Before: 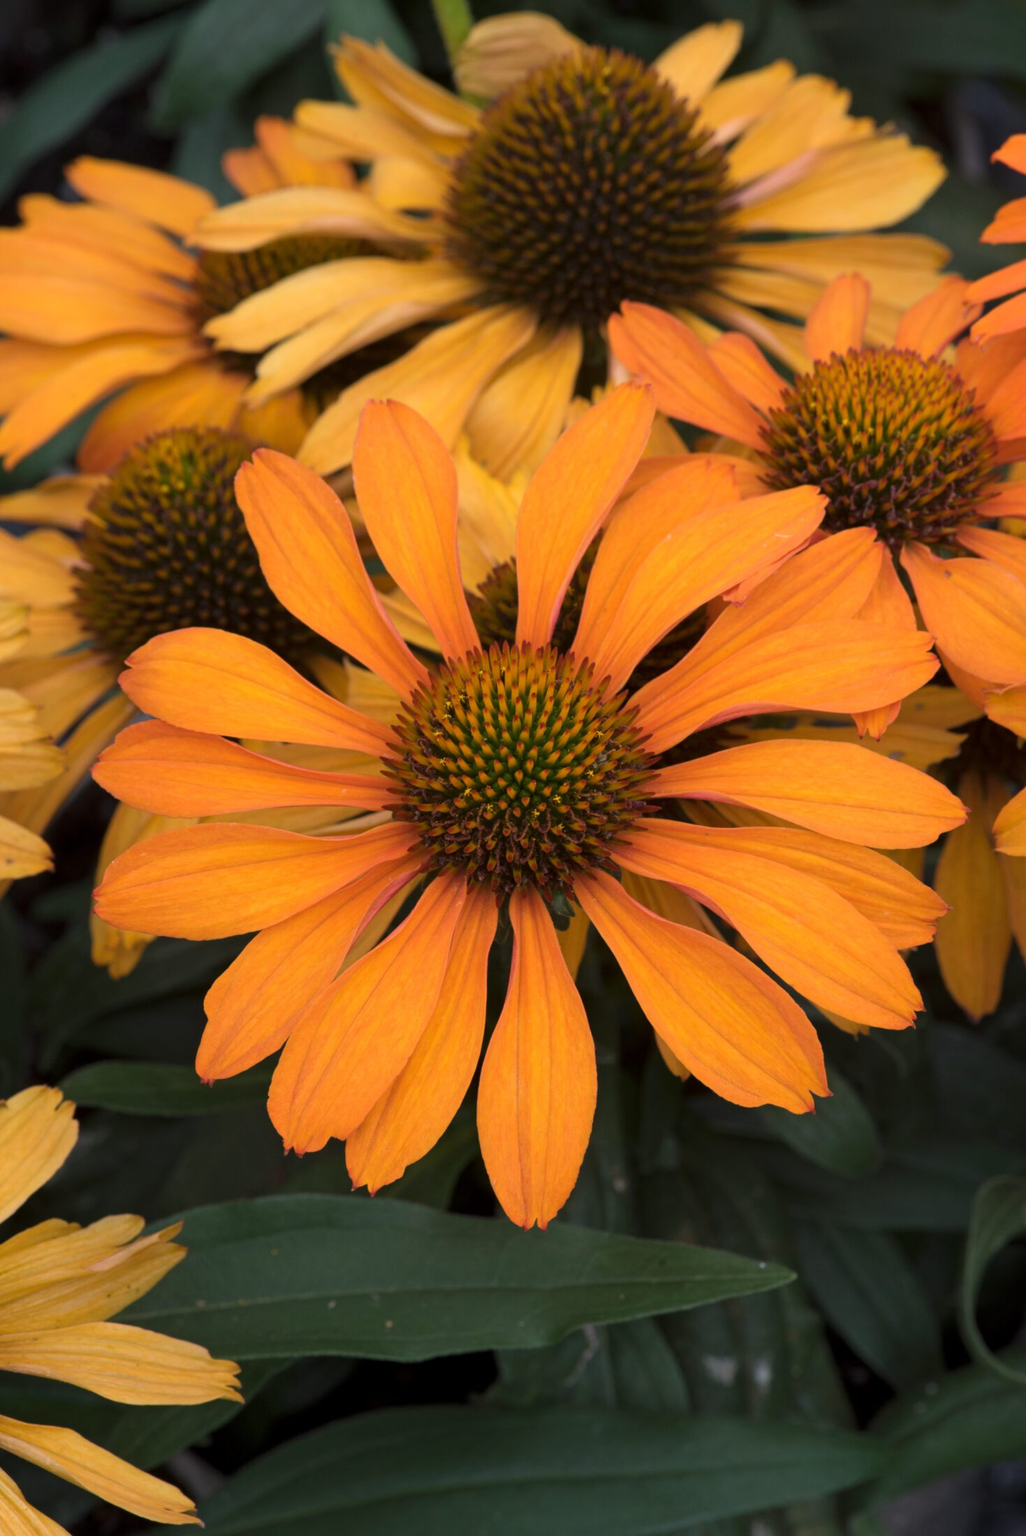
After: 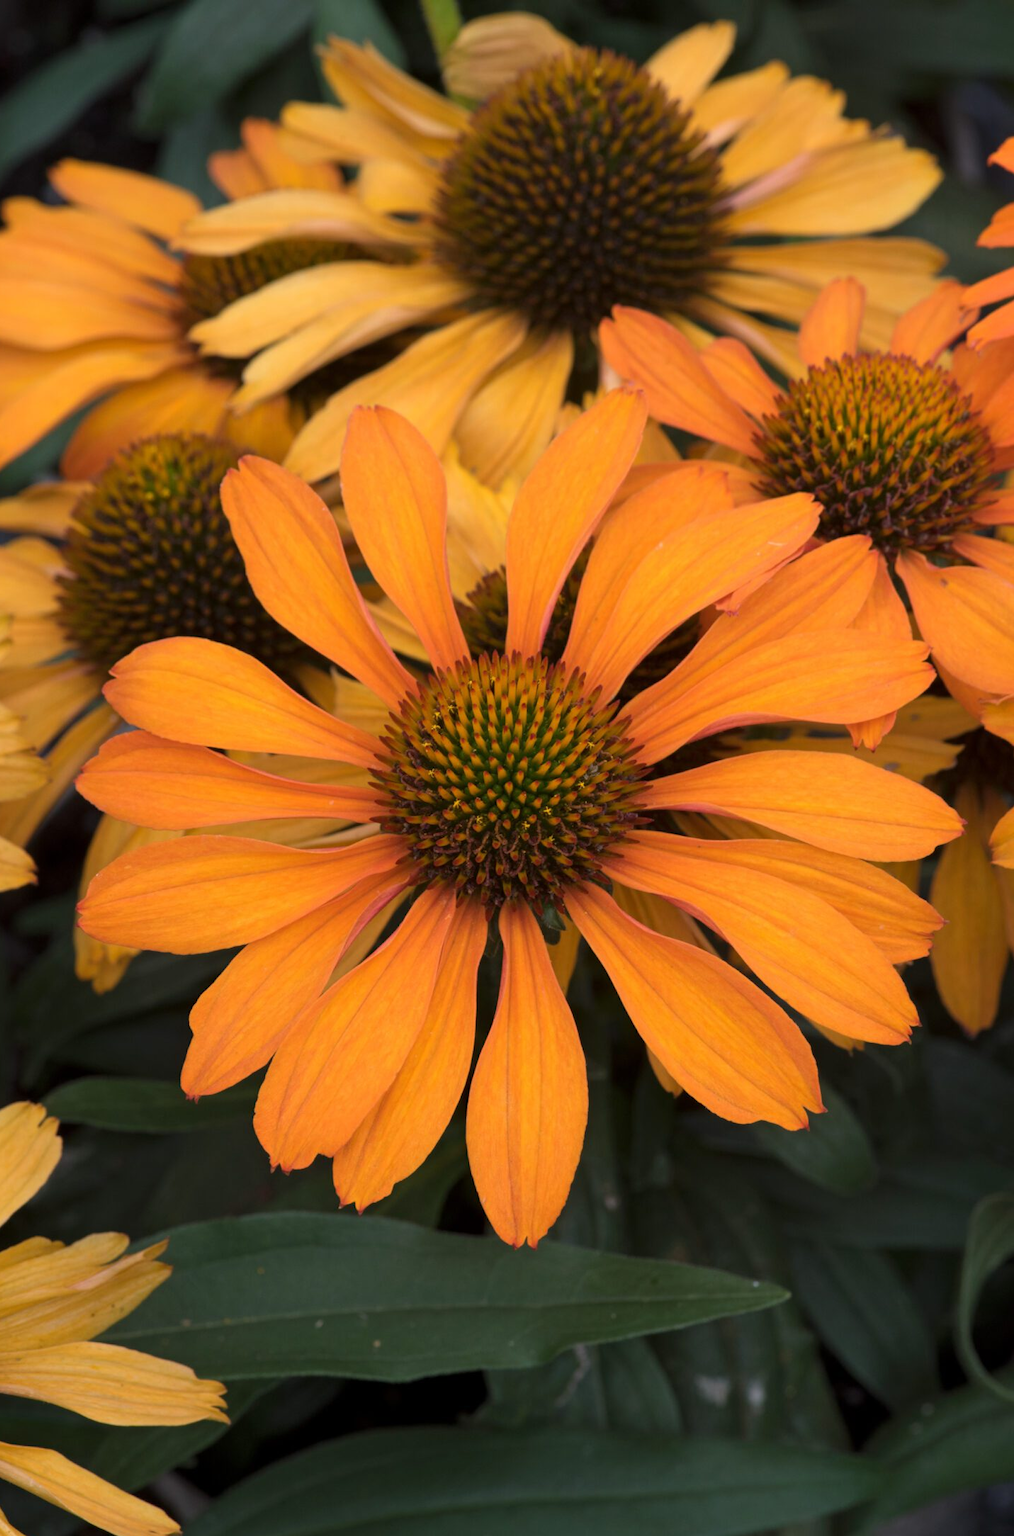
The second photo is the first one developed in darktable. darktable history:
exposure: compensate highlight preservation false
crop and rotate: left 1.759%, right 0.721%, bottom 1.417%
